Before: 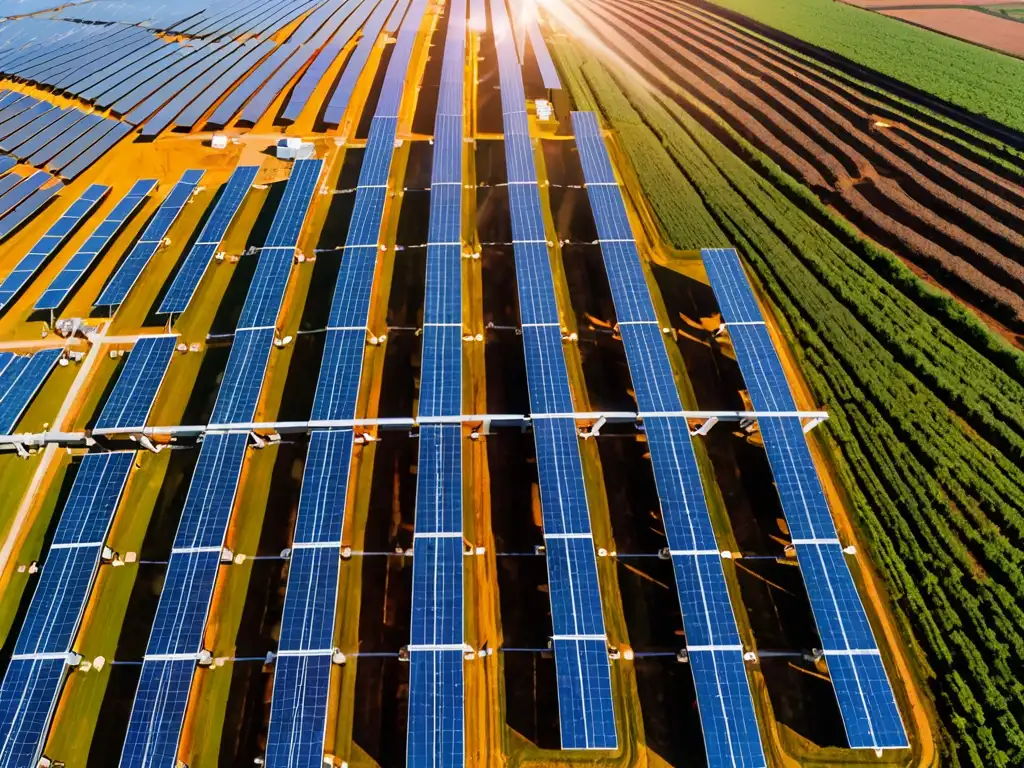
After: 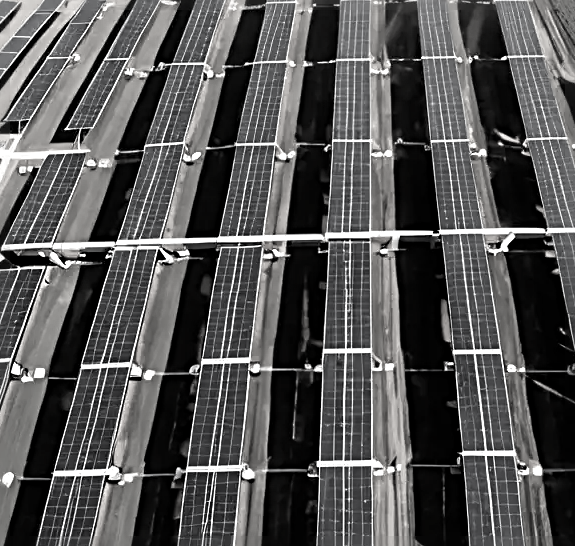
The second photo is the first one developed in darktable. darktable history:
base curve: curves: ch0 [(0, 0) (0.303, 0.277) (1, 1)], preserve colors none
contrast brightness saturation: saturation -0.98
sharpen: radius 3.991
crop: left 8.96%, top 24.048%, right 34.881%, bottom 4.756%
tone equalizer: -8 EV -0.424 EV, -7 EV -0.37 EV, -6 EV -0.296 EV, -5 EV -0.24 EV, -3 EV 0.223 EV, -2 EV 0.355 EV, -1 EV 0.413 EV, +0 EV 0.391 EV
